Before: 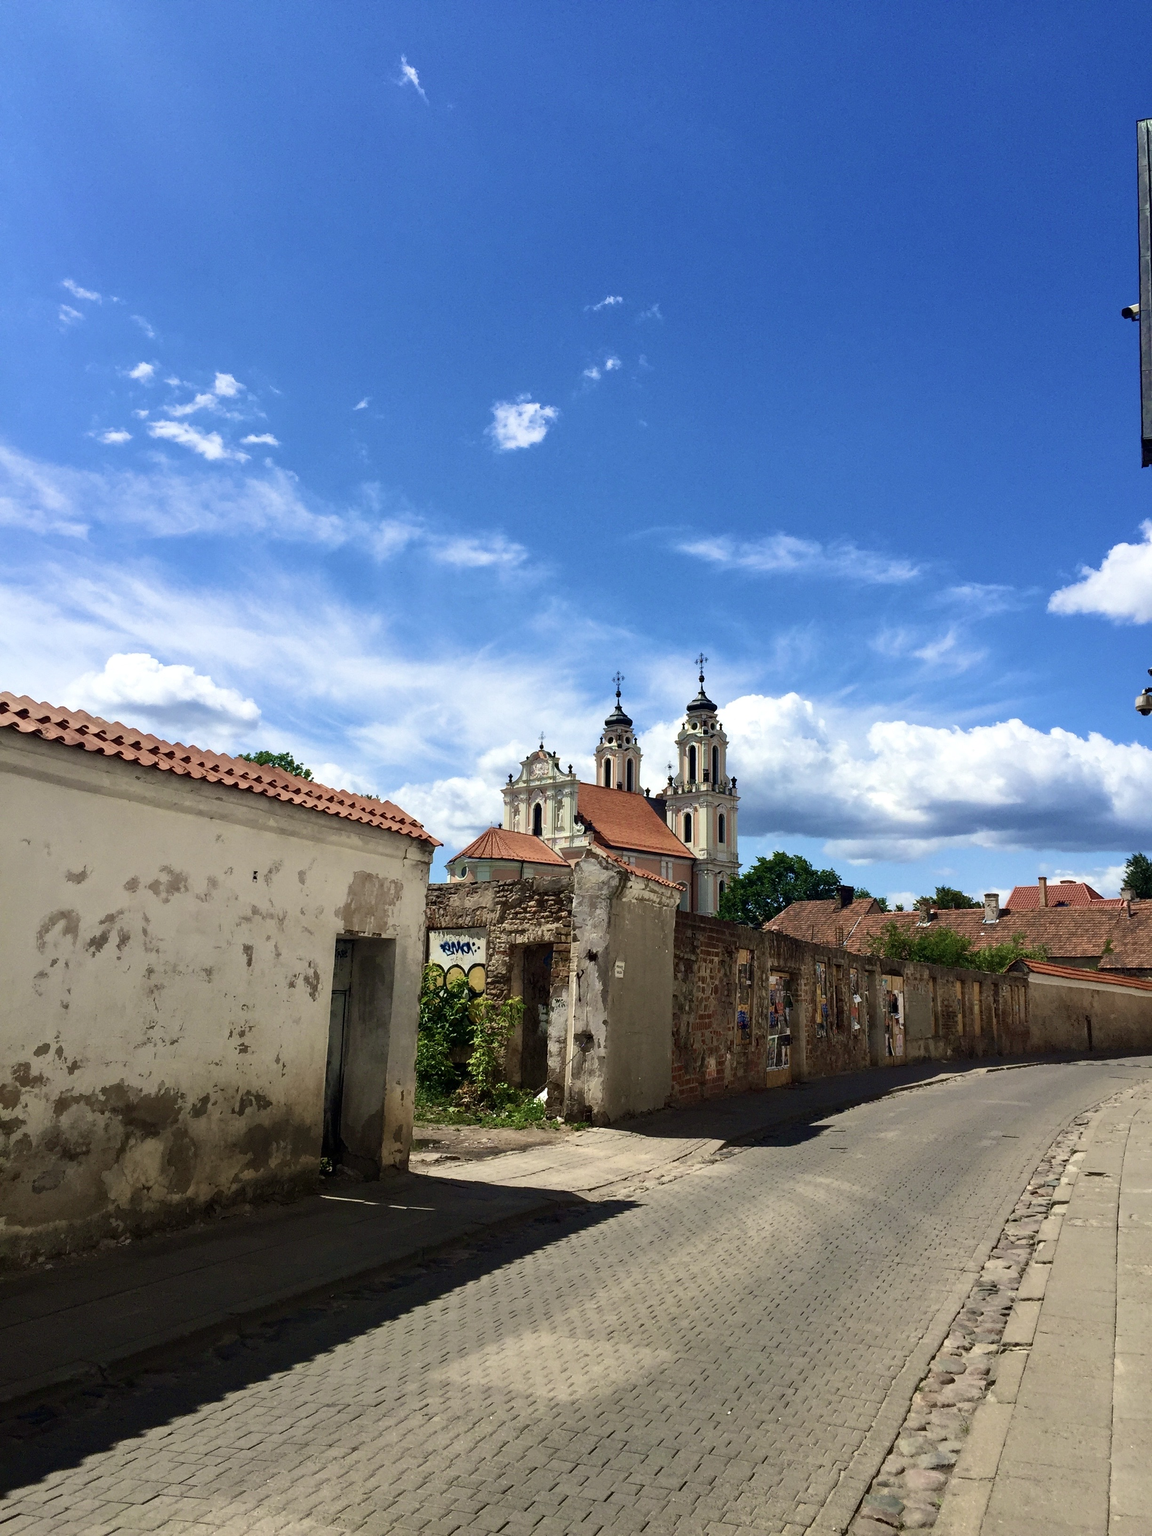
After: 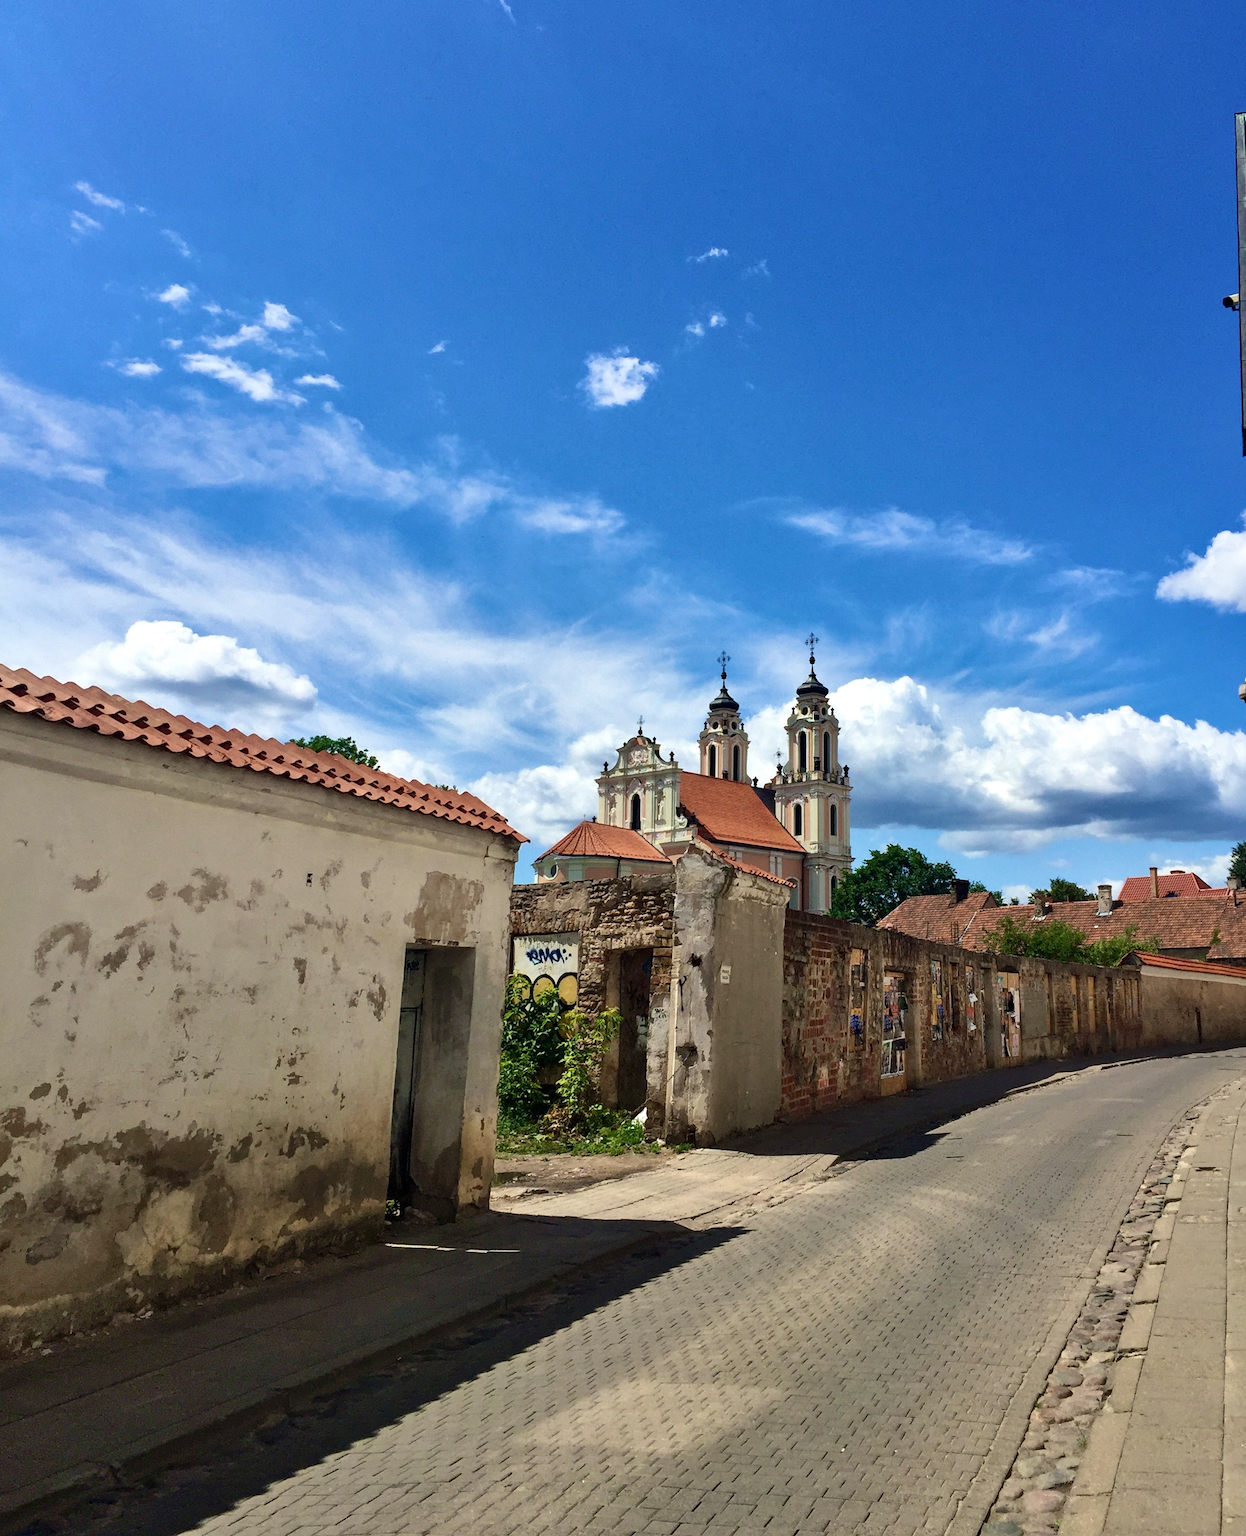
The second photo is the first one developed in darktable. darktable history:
shadows and highlights: soften with gaussian
rotate and perspective: rotation -0.013°, lens shift (vertical) -0.027, lens shift (horizontal) 0.178, crop left 0.016, crop right 0.989, crop top 0.082, crop bottom 0.918
